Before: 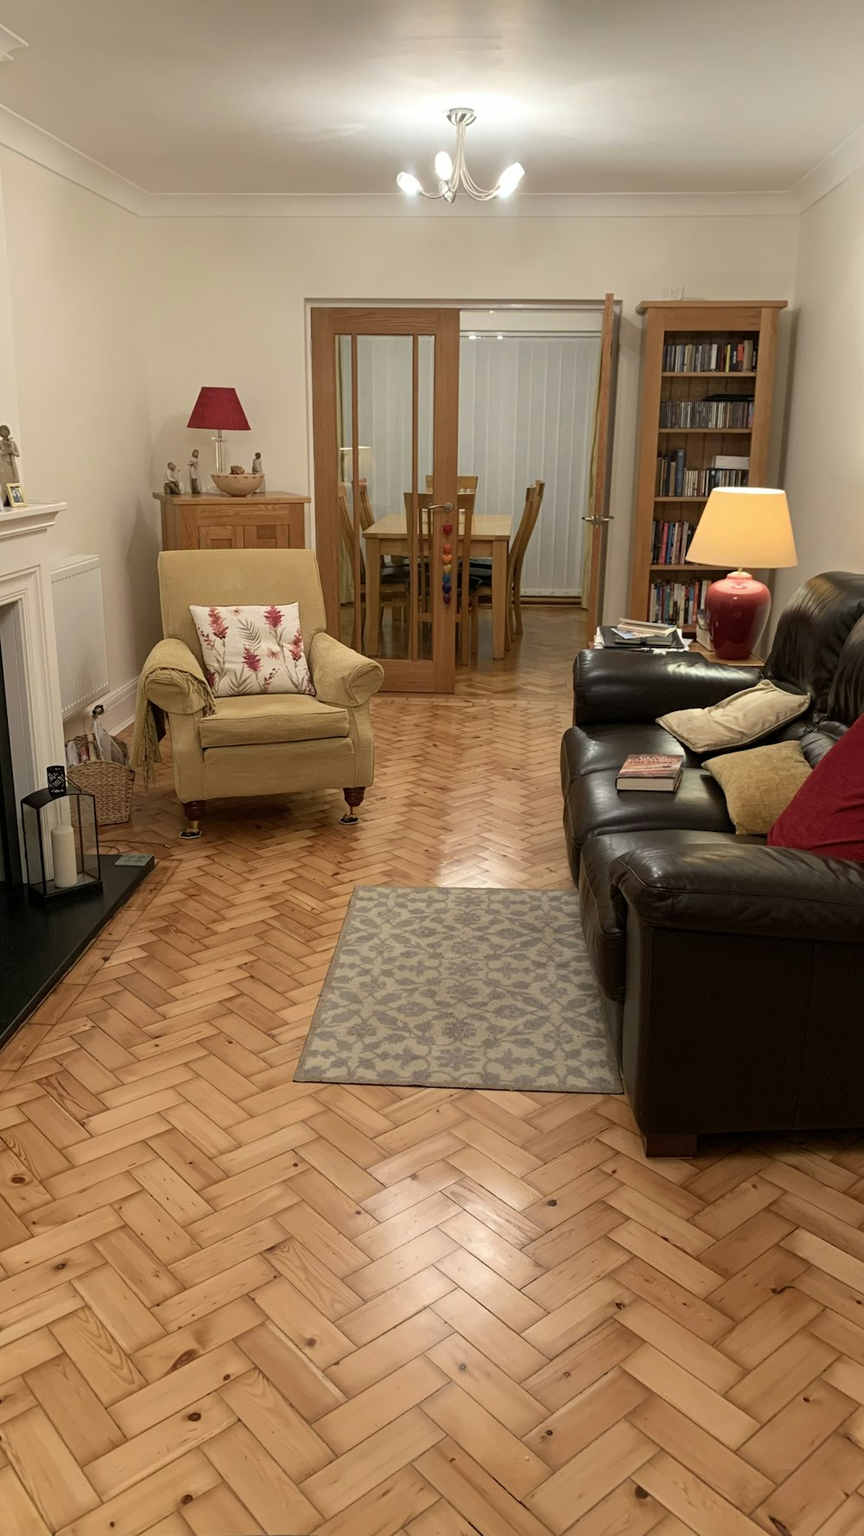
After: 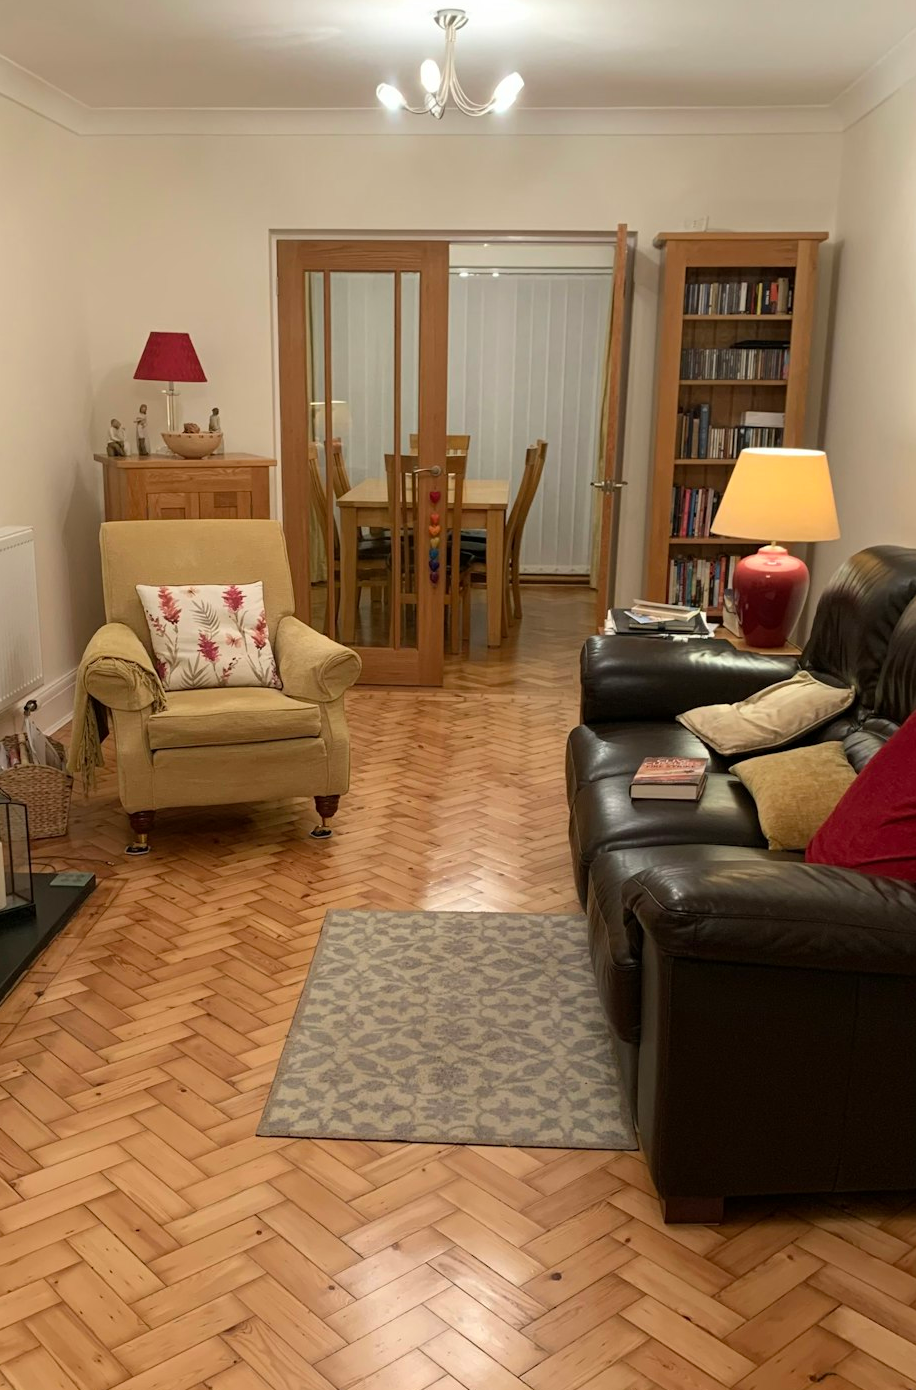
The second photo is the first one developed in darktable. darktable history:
crop: left 8.368%, top 6.569%, bottom 15.234%
